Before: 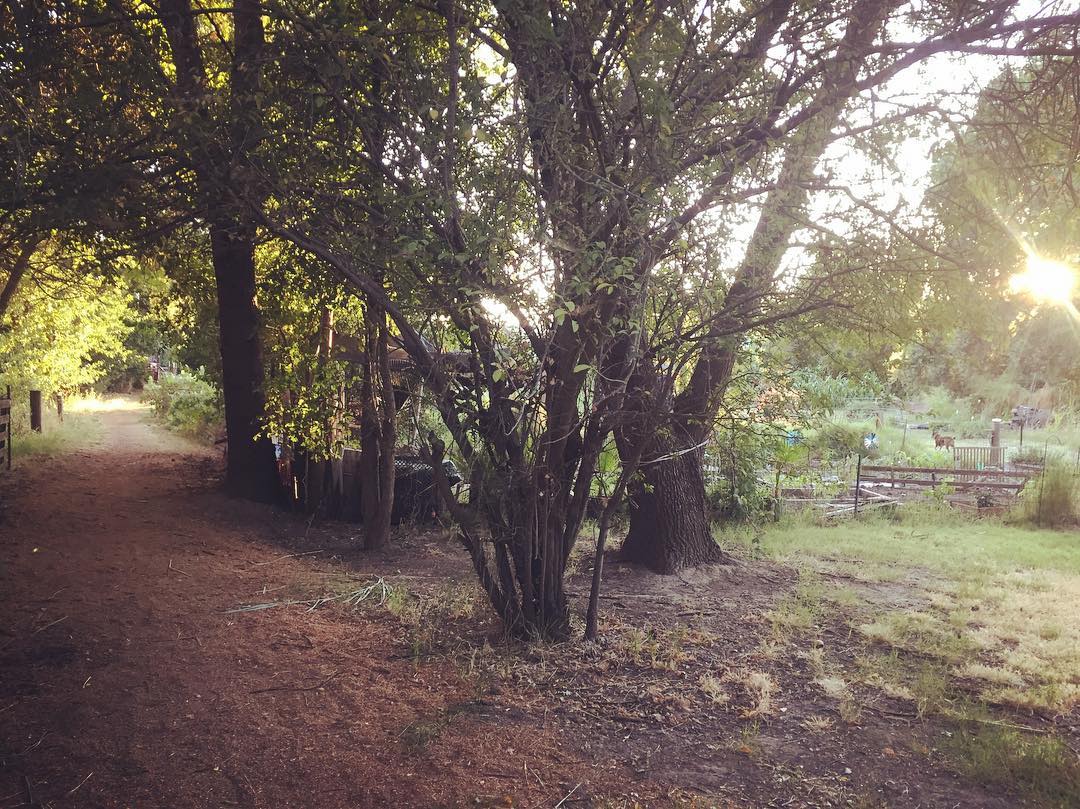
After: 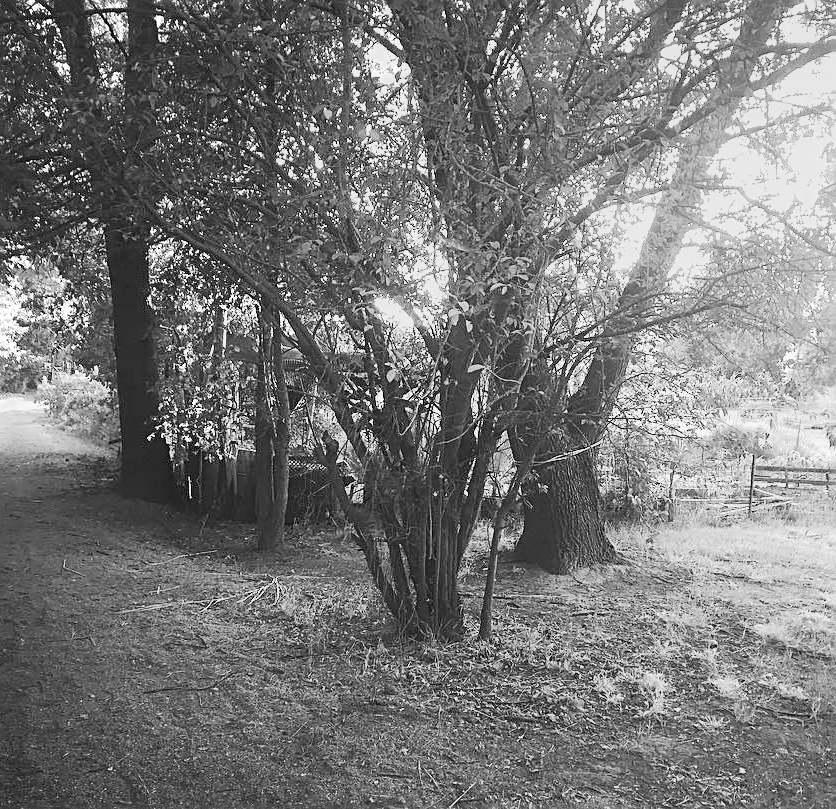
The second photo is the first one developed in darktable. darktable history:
sharpen: on, module defaults
monochrome: a -71.75, b 75.82
tone curve: curves: ch0 [(0, 0) (0.55, 0.716) (0.841, 0.969)]
crop: left 9.88%, right 12.664%
